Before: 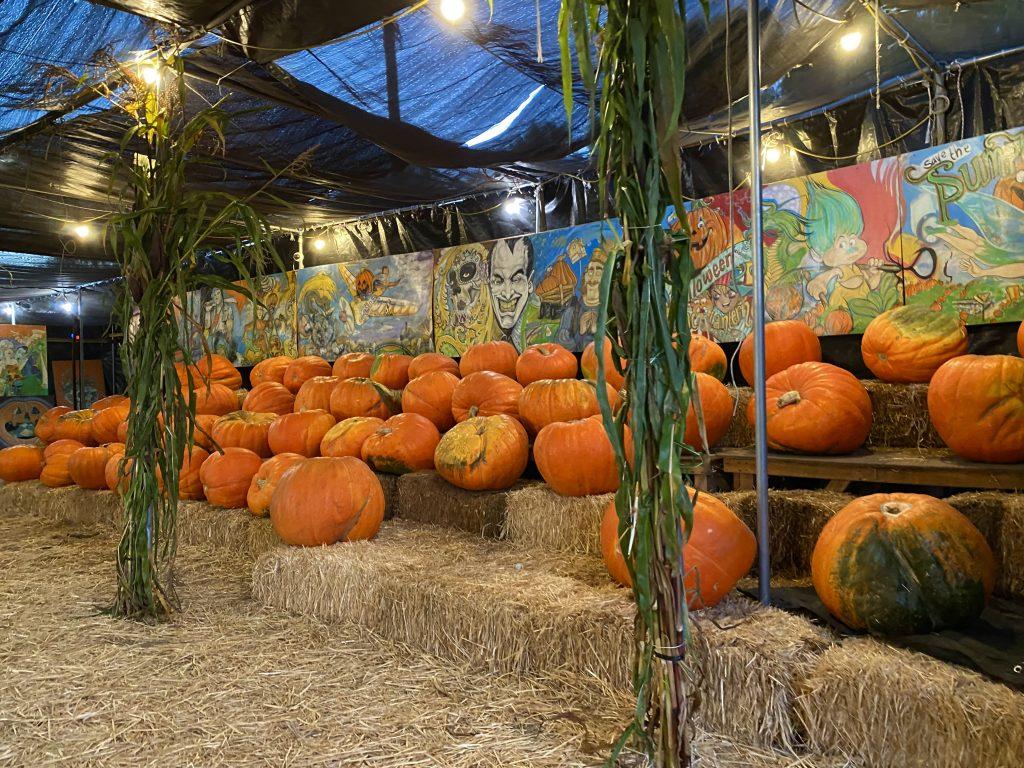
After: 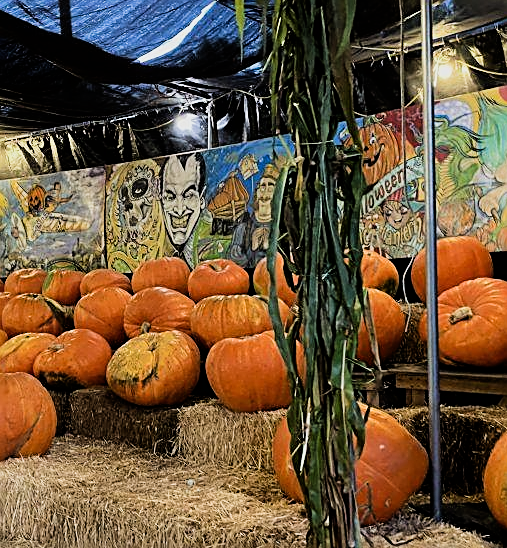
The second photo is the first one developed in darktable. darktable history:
filmic rgb: black relative exposure -5 EV, hardness 2.88, contrast 1.4, highlights saturation mix -30%
sharpen: amount 0.75
crop: left 32.075%, top 10.976%, right 18.355%, bottom 17.596%
